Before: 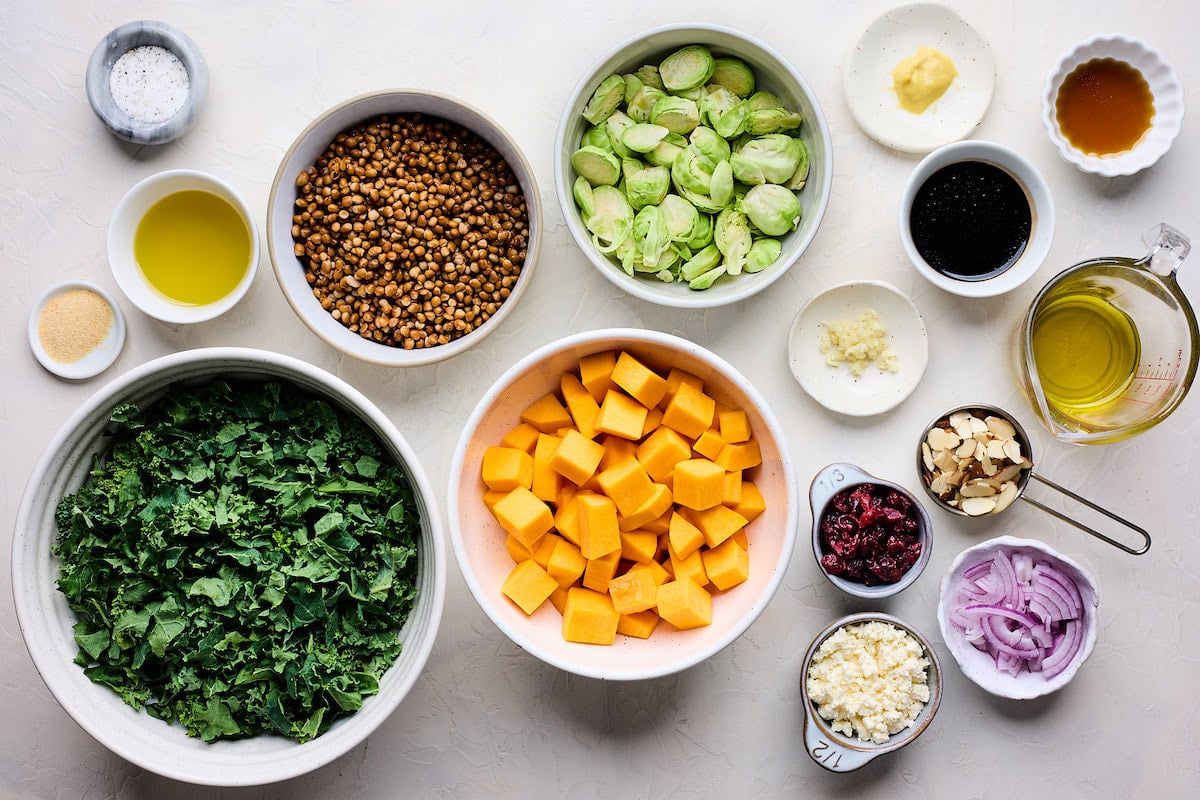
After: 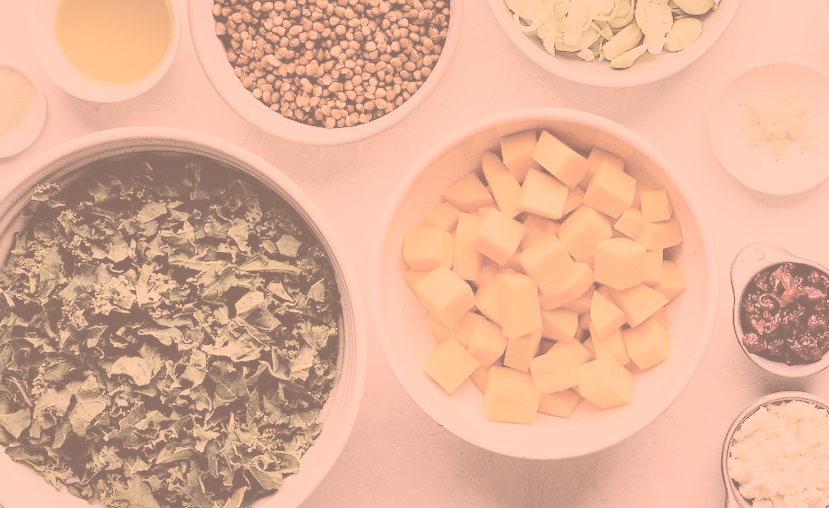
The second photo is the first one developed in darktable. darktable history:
exposure: exposure 0.127 EV, compensate highlight preservation false
crop: left 6.621%, top 27.738%, right 24.272%, bottom 8.72%
filmic rgb: middle gray luminance 18.21%, black relative exposure -11.22 EV, white relative exposure 3.75 EV, target black luminance 0%, hardness 5.86, latitude 57.33%, contrast 0.964, shadows ↔ highlights balance 49.61%, color science v6 (2022)
contrast brightness saturation: contrast -0.337, brightness 0.76, saturation -0.771
color correction: highlights a* 22.42, highlights b* 21.73
